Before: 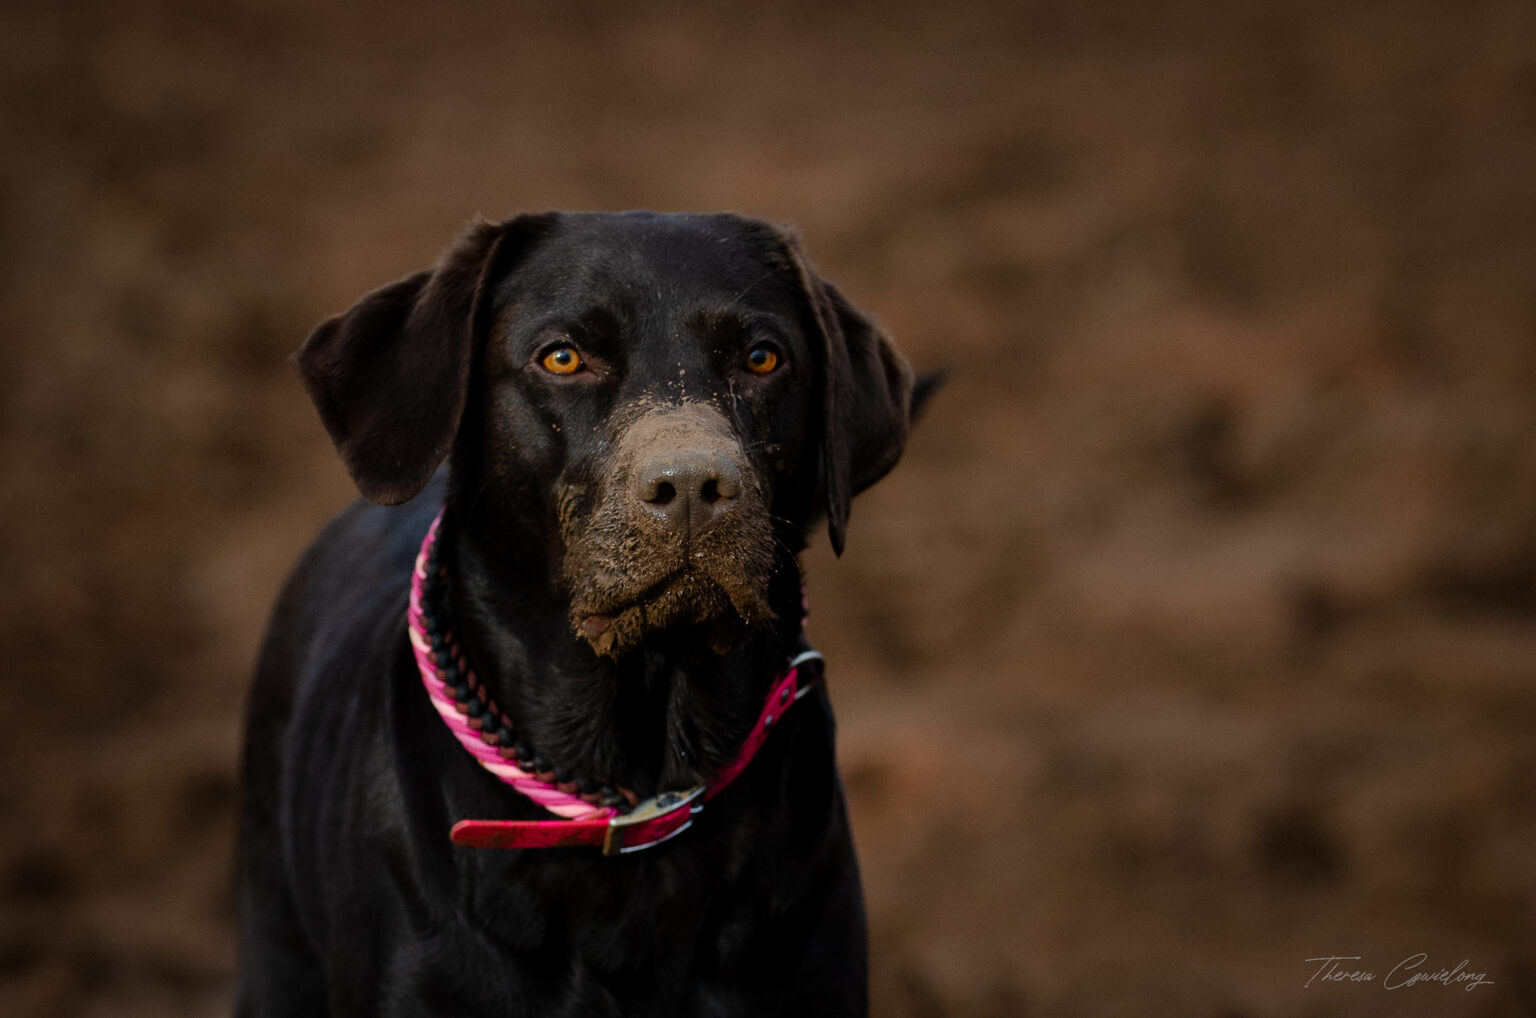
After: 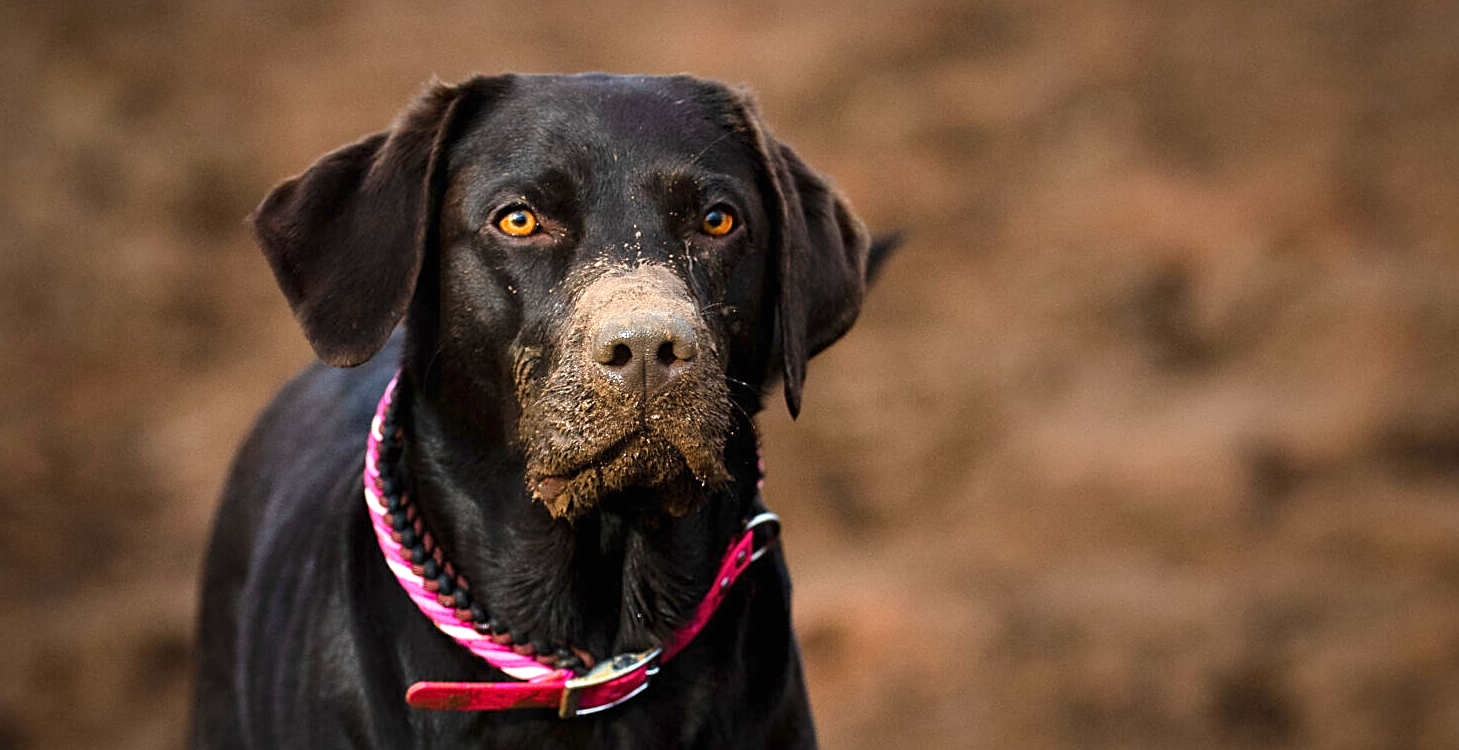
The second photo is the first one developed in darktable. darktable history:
sharpen: on, module defaults
crop and rotate: left 2.886%, top 13.644%, right 2.071%, bottom 12.619%
exposure: black level correction 0, exposure 1.517 EV, compensate exposure bias true, compensate highlight preservation false
tone equalizer: on, module defaults
